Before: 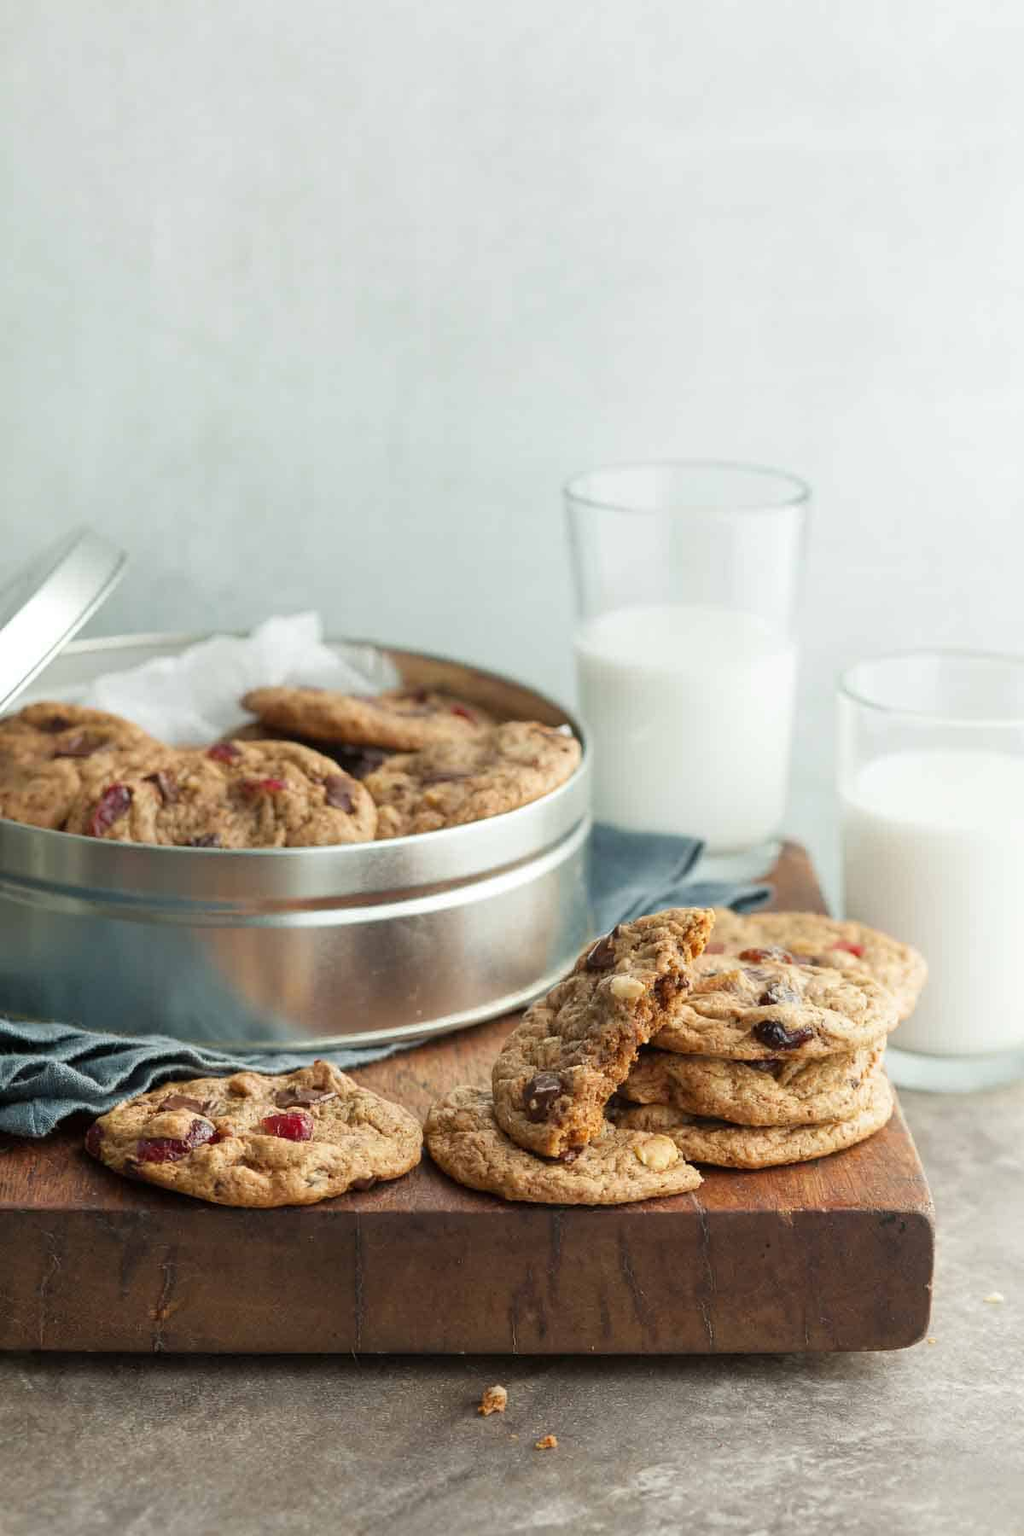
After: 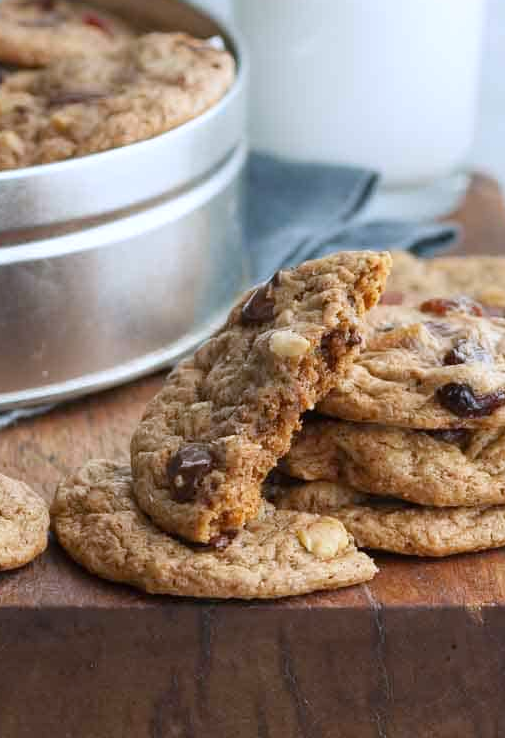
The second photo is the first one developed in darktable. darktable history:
crop: left 37.221%, top 45.169%, right 20.63%, bottom 13.777%
white balance: red 0.967, blue 1.119, emerald 0.756
